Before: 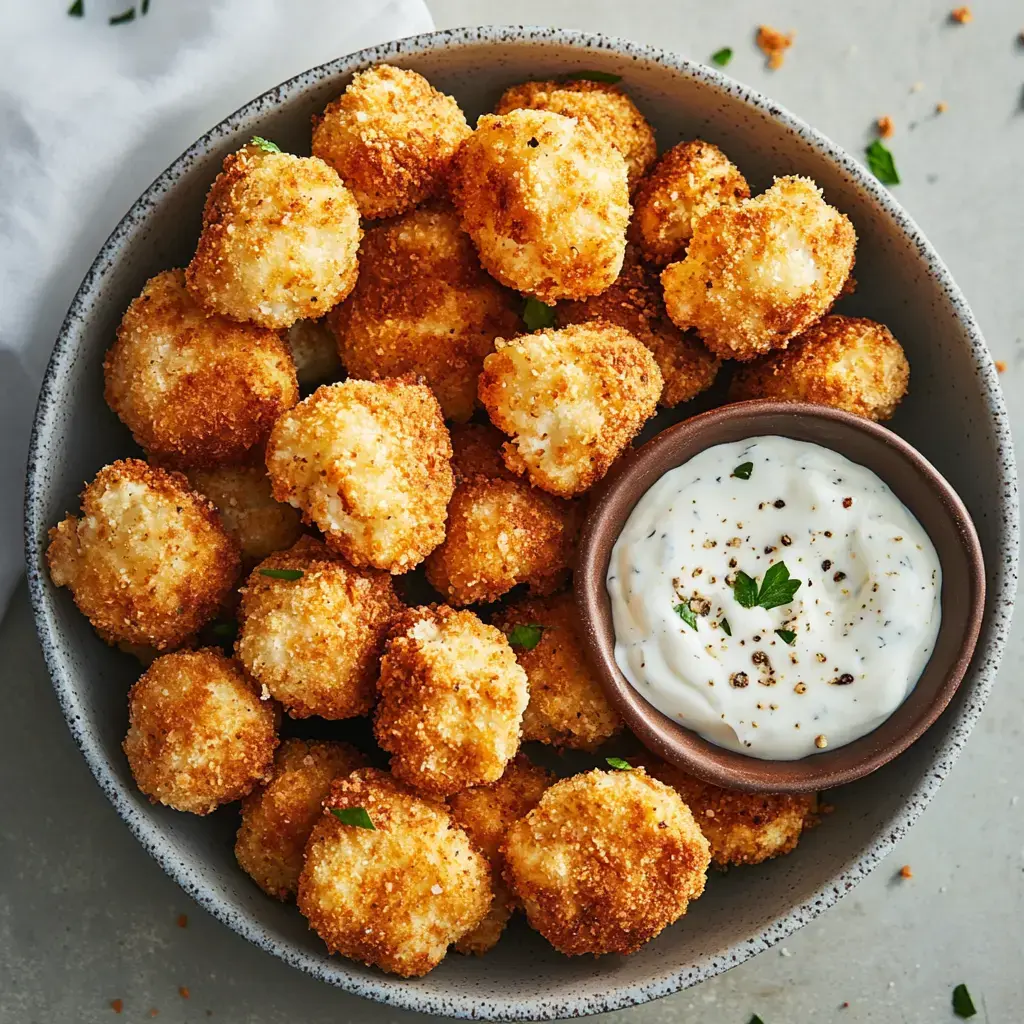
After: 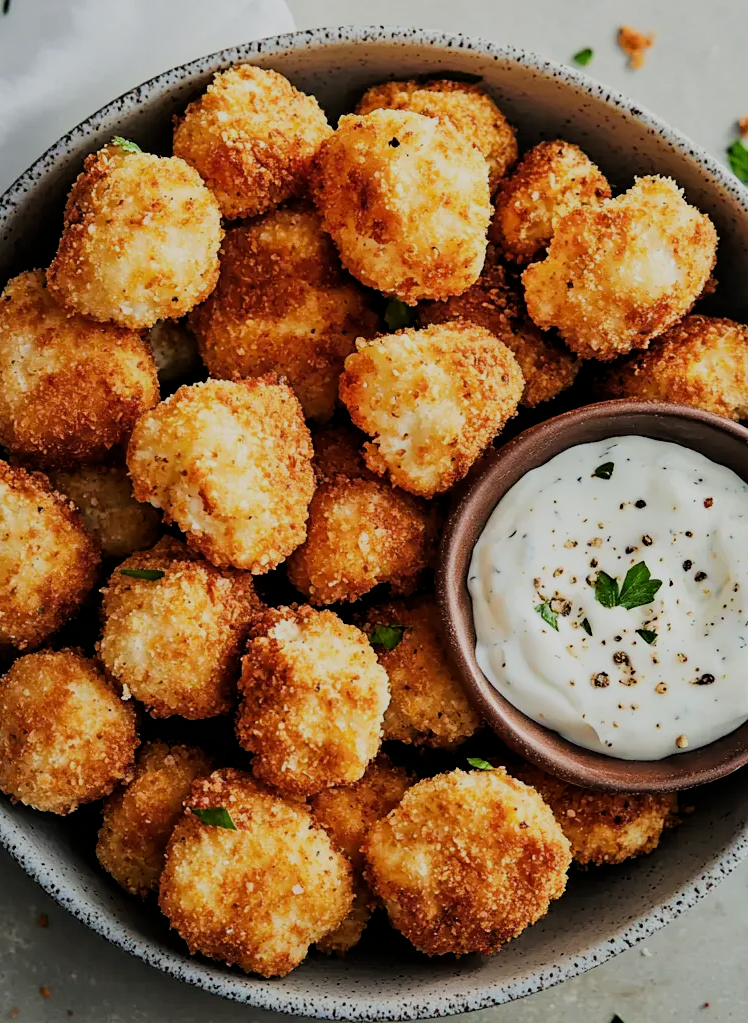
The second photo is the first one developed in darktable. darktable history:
crop: left 13.601%, right 13.29%
tone equalizer: mask exposure compensation -0.505 EV
filmic rgb: black relative exposure -4.38 EV, white relative exposure 4.56 EV, hardness 2.39, contrast 1.055
